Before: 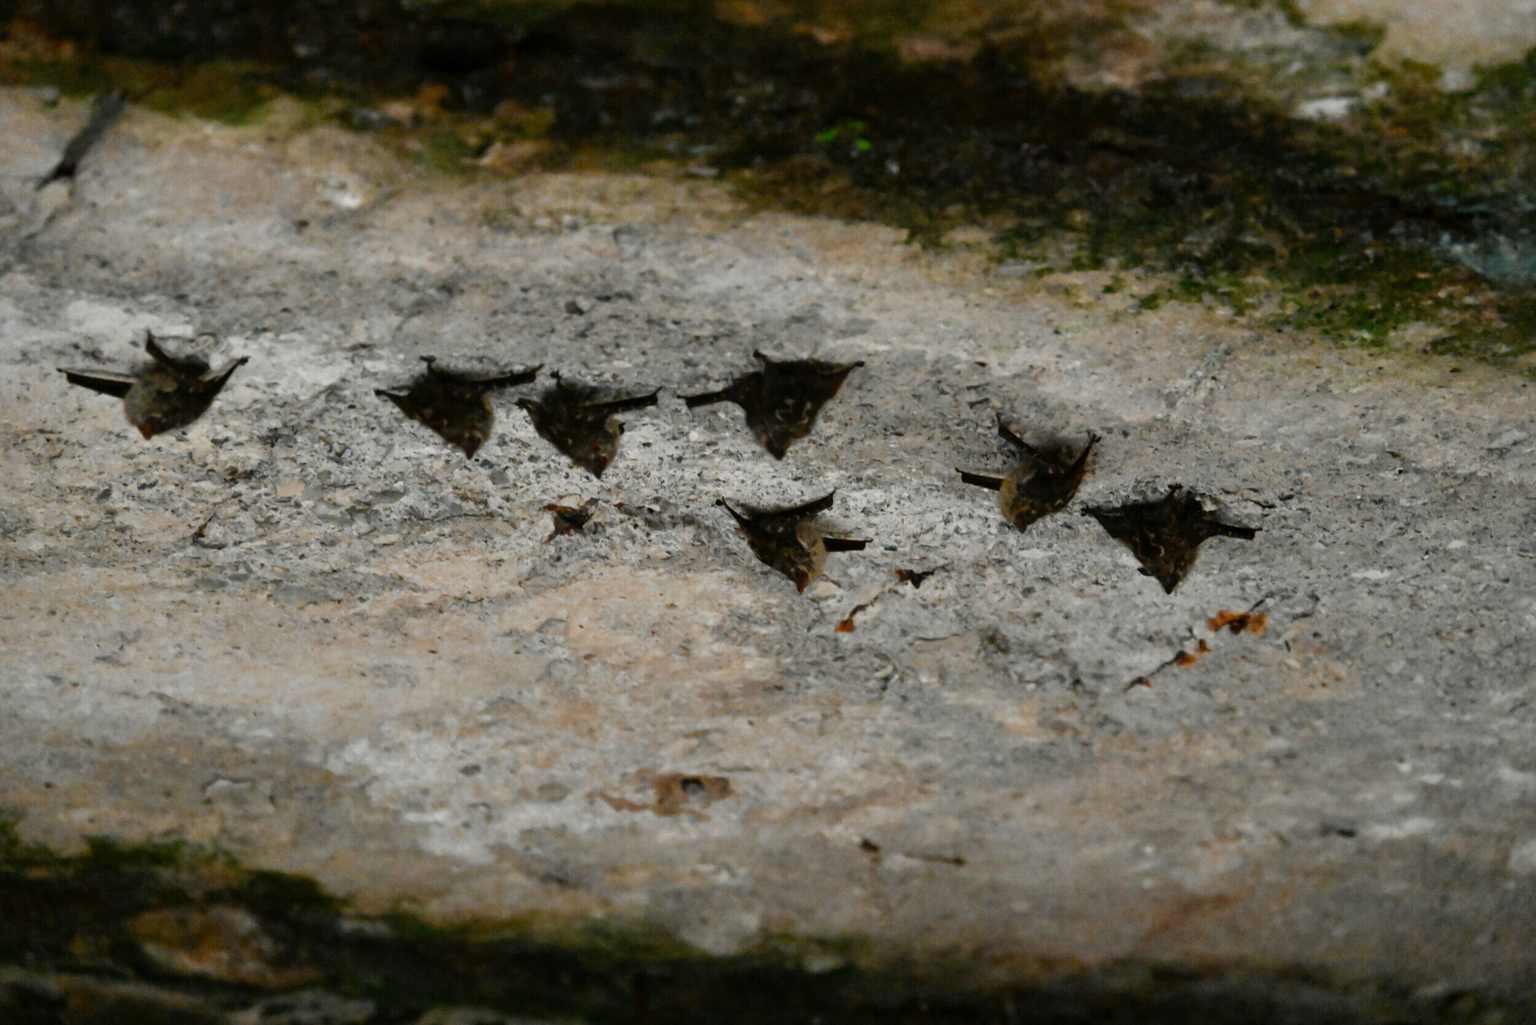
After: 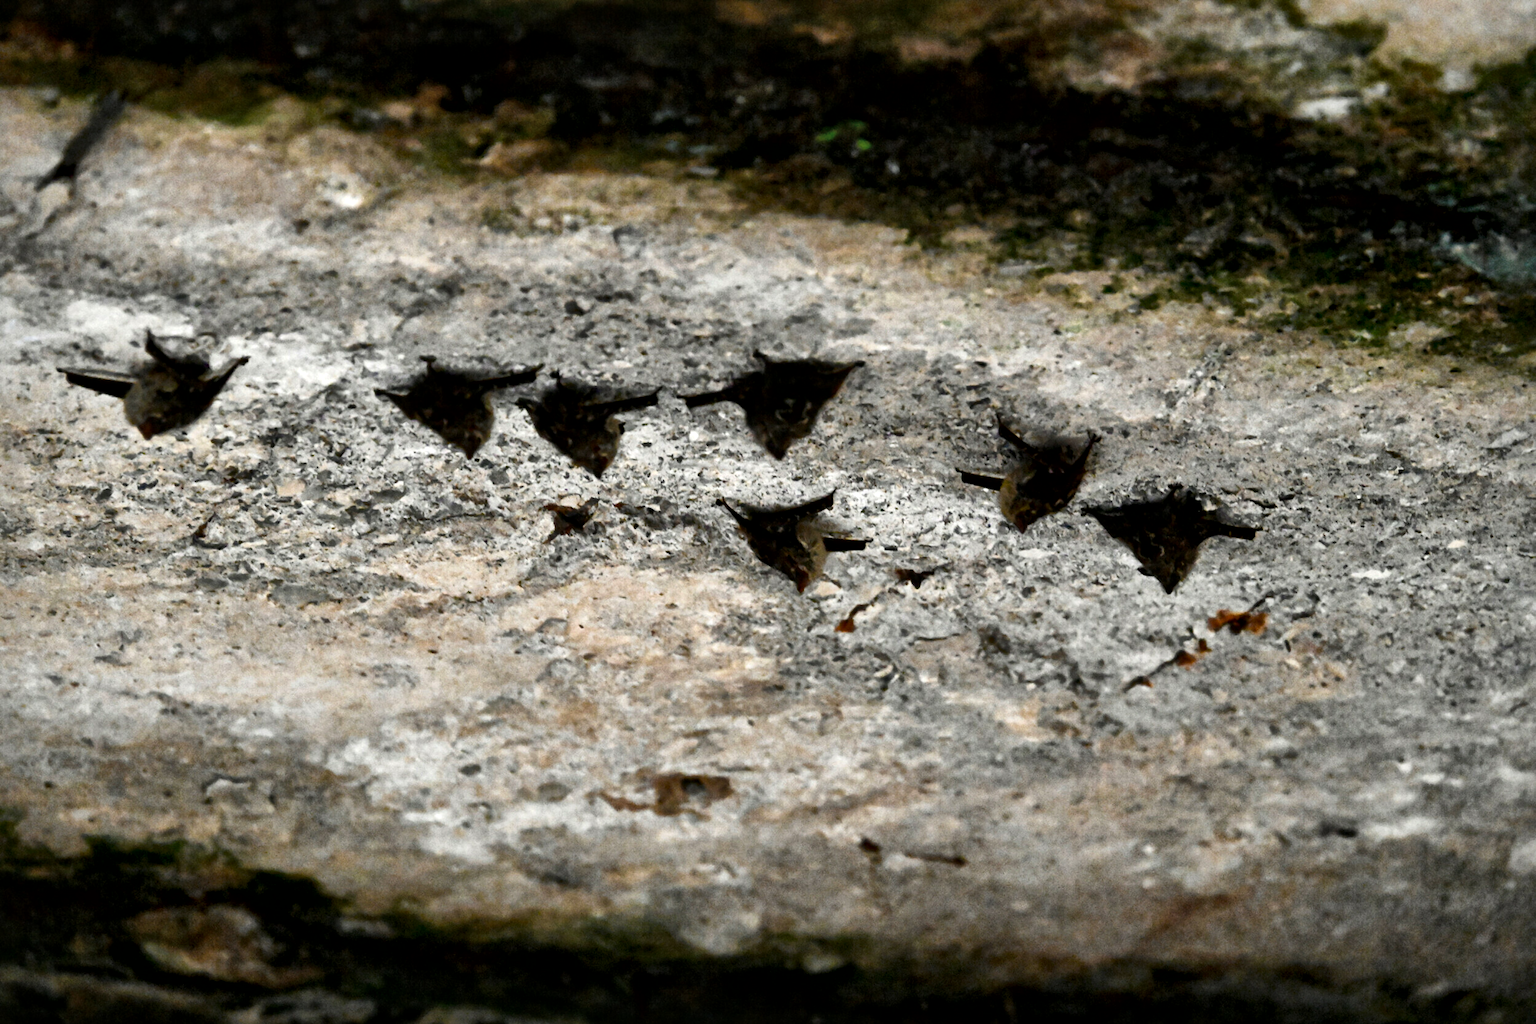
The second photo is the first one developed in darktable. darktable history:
local contrast: mode bilateral grid, contrast 20, coarseness 51, detail 171%, midtone range 0.2
tone equalizer: -8 EV -0.722 EV, -7 EV -0.731 EV, -6 EV -0.612 EV, -5 EV -0.397 EV, -3 EV 0.398 EV, -2 EV 0.6 EV, -1 EV 0.698 EV, +0 EV 0.777 EV, edges refinement/feathering 500, mask exposure compensation -1.57 EV, preserve details no
